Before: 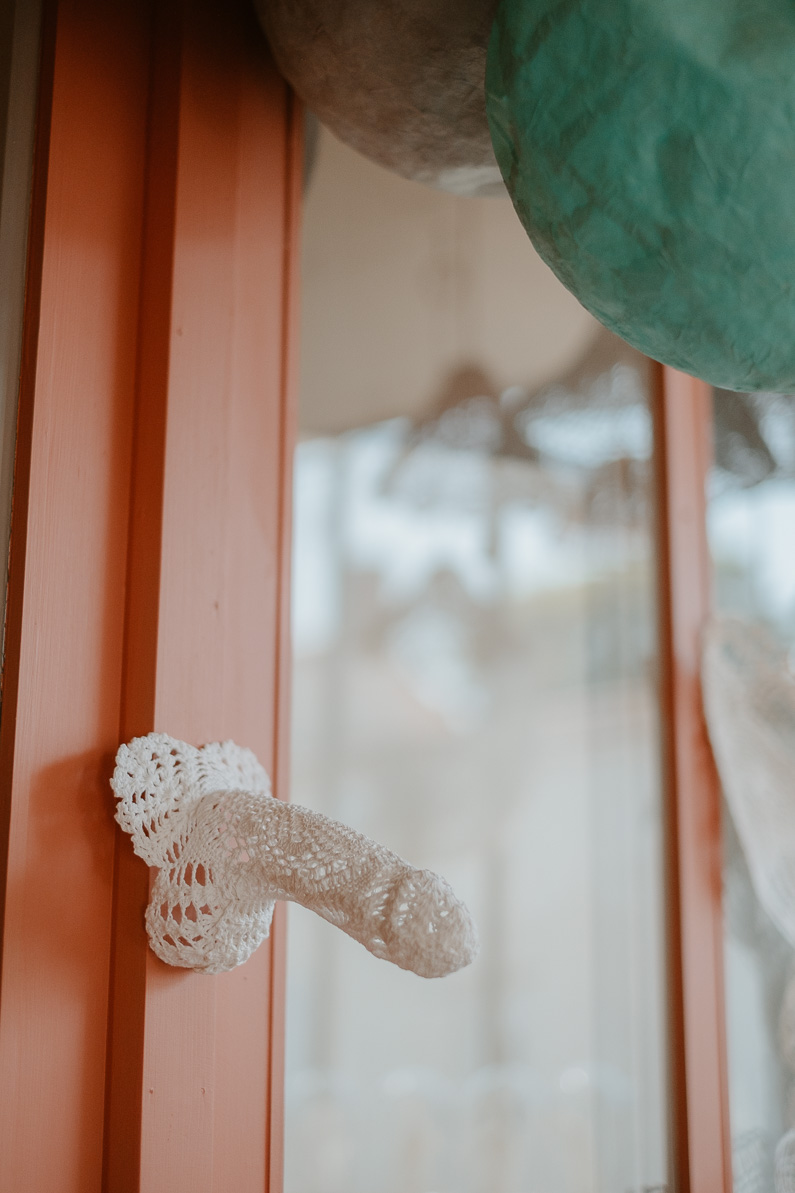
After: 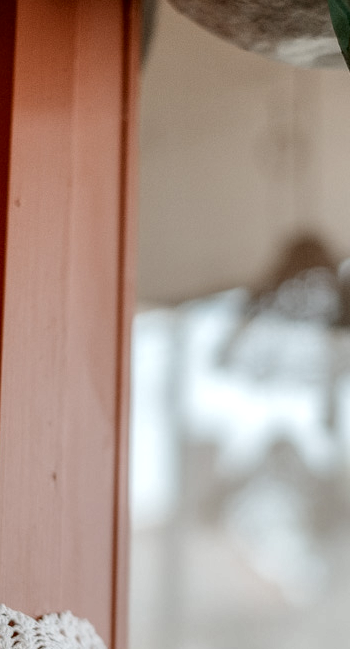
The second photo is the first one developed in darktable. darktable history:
crop: left 20.388%, top 10.874%, right 35.517%, bottom 34.687%
local contrast: highlights 18%, detail 188%
